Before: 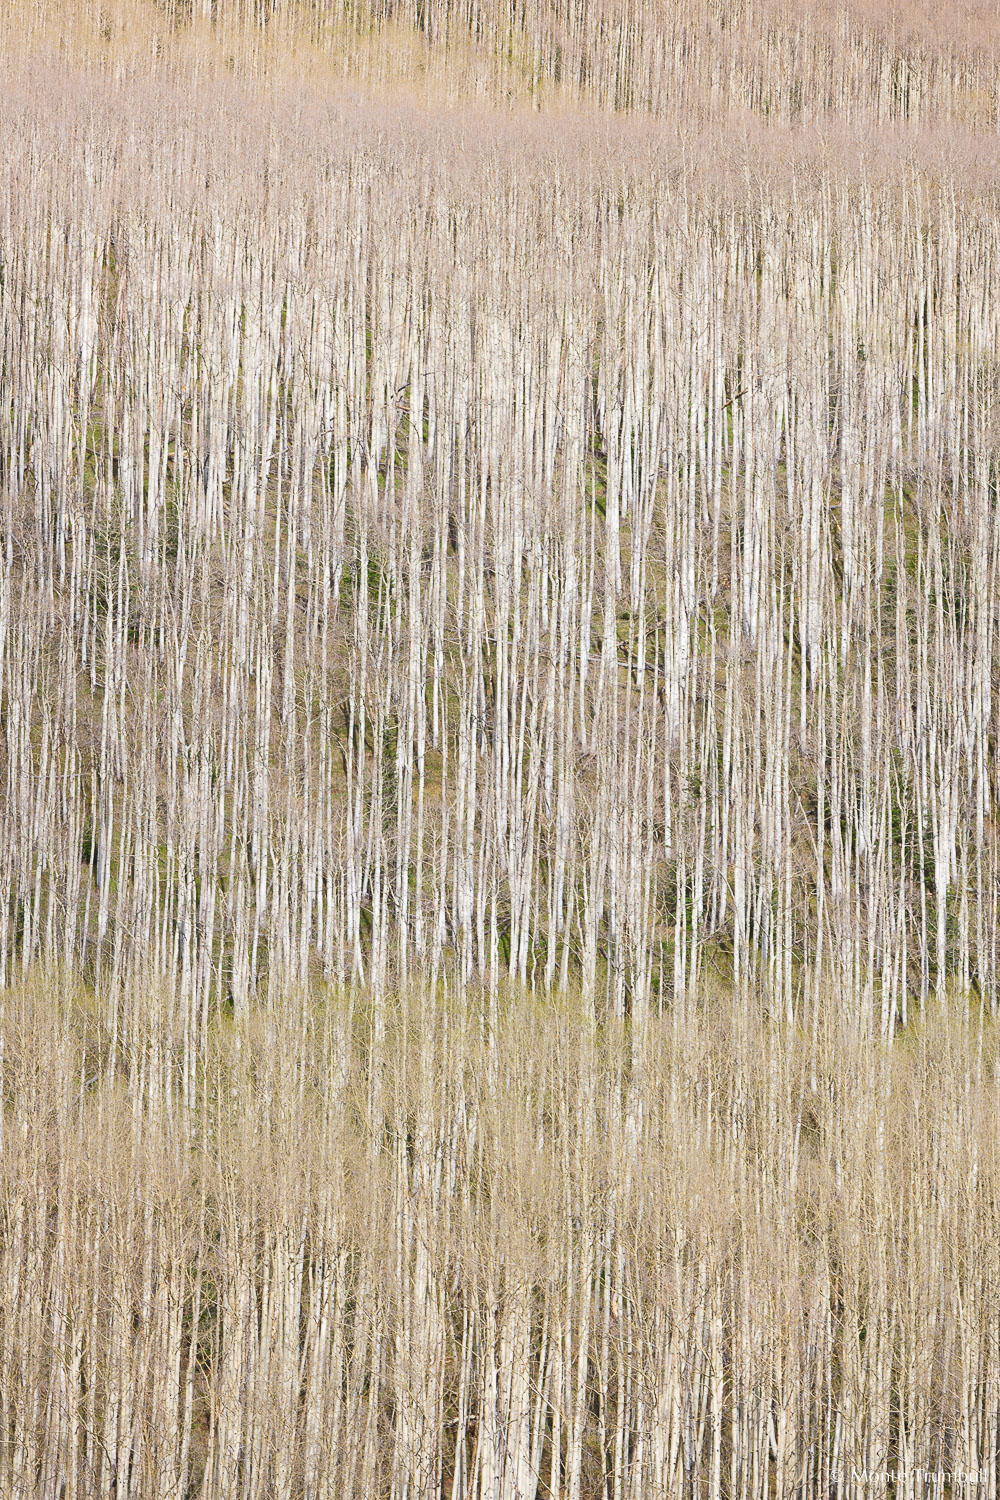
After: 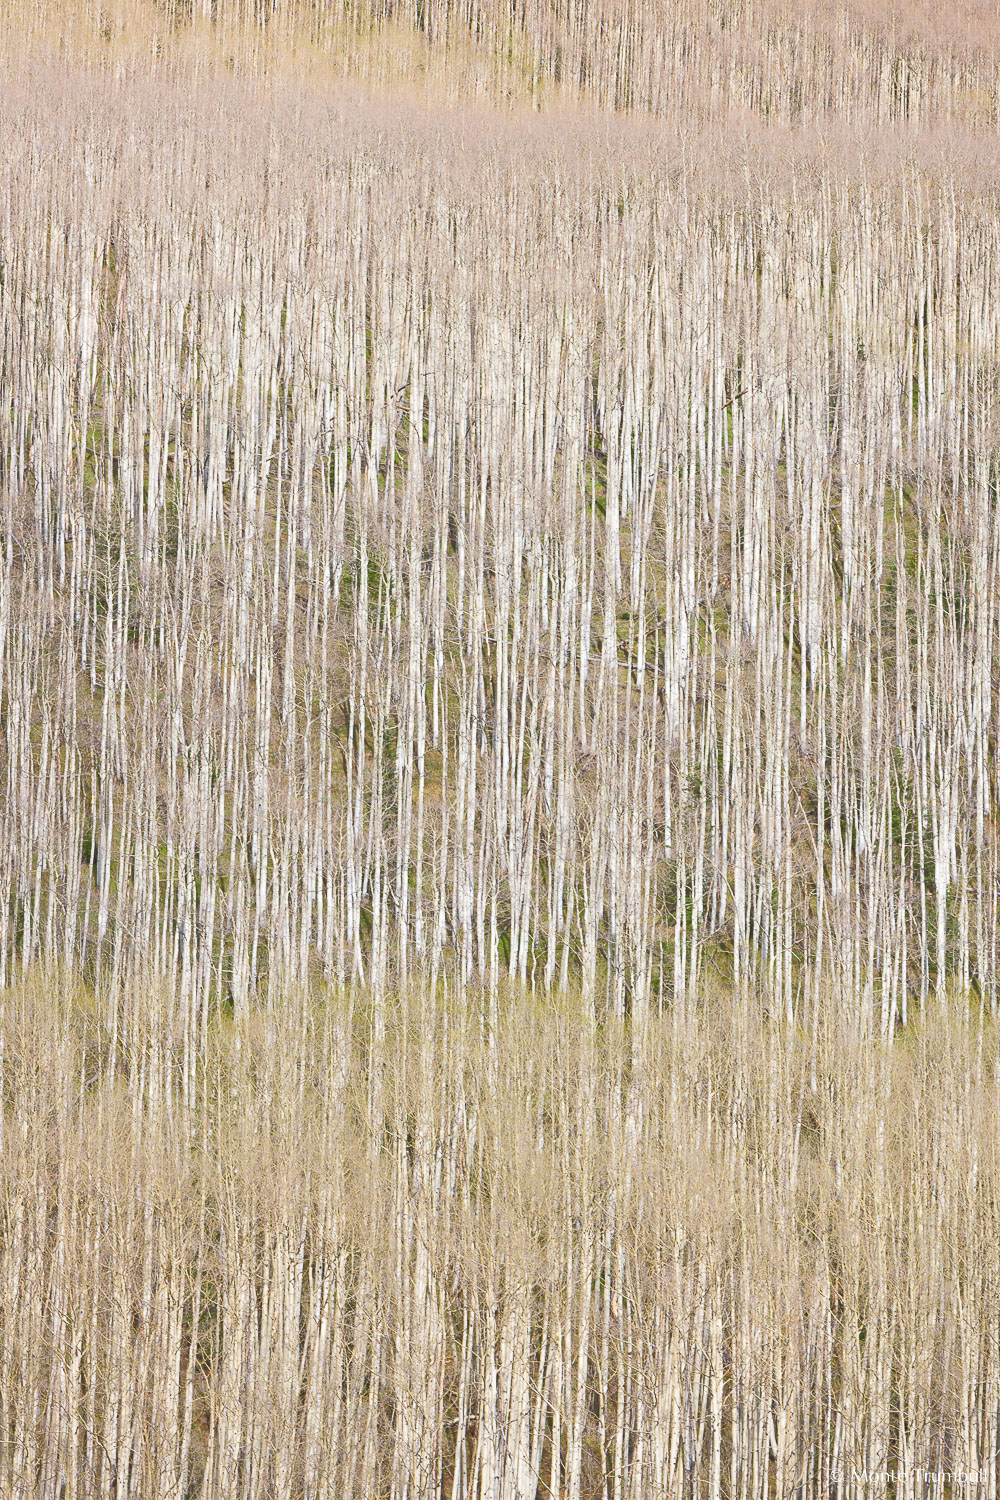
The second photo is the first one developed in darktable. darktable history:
tone equalizer: -7 EV 0.143 EV, -6 EV 0.622 EV, -5 EV 1.16 EV, -4 EV 1.36 EV, -3 EV 1.18 EV, -2 EV 0.6 EV, -1 EV 0.163 EV
